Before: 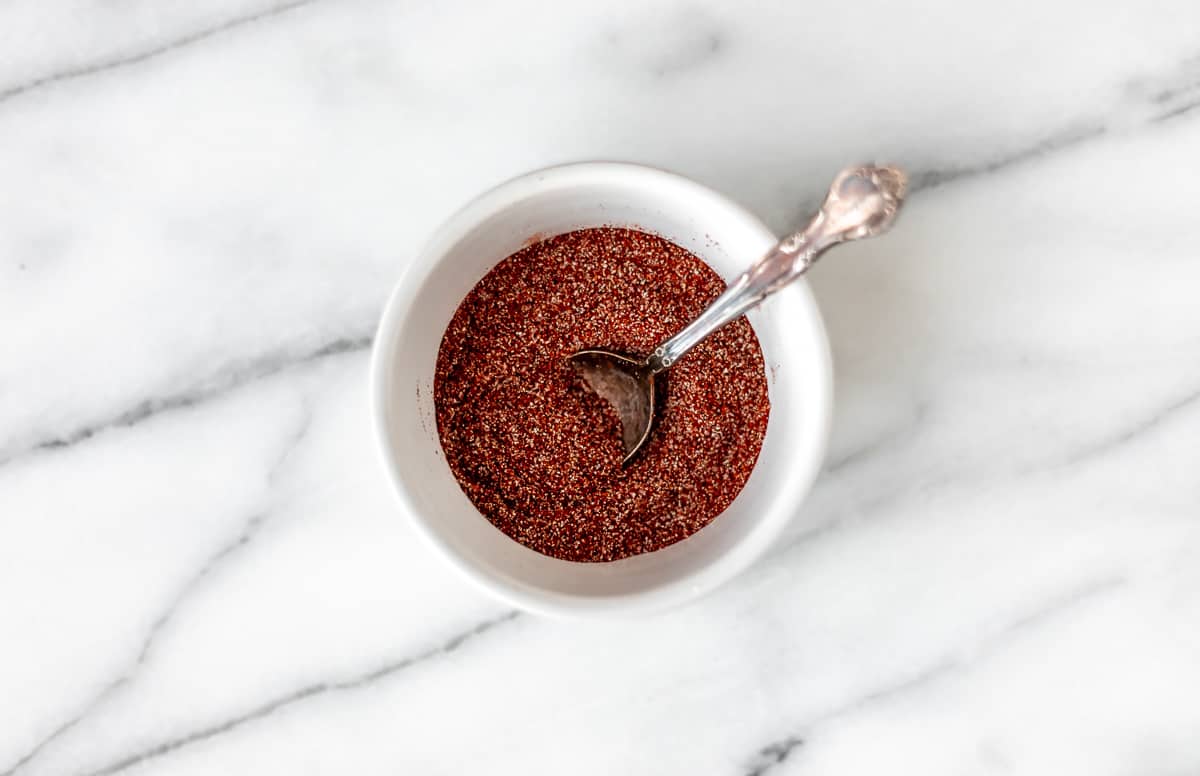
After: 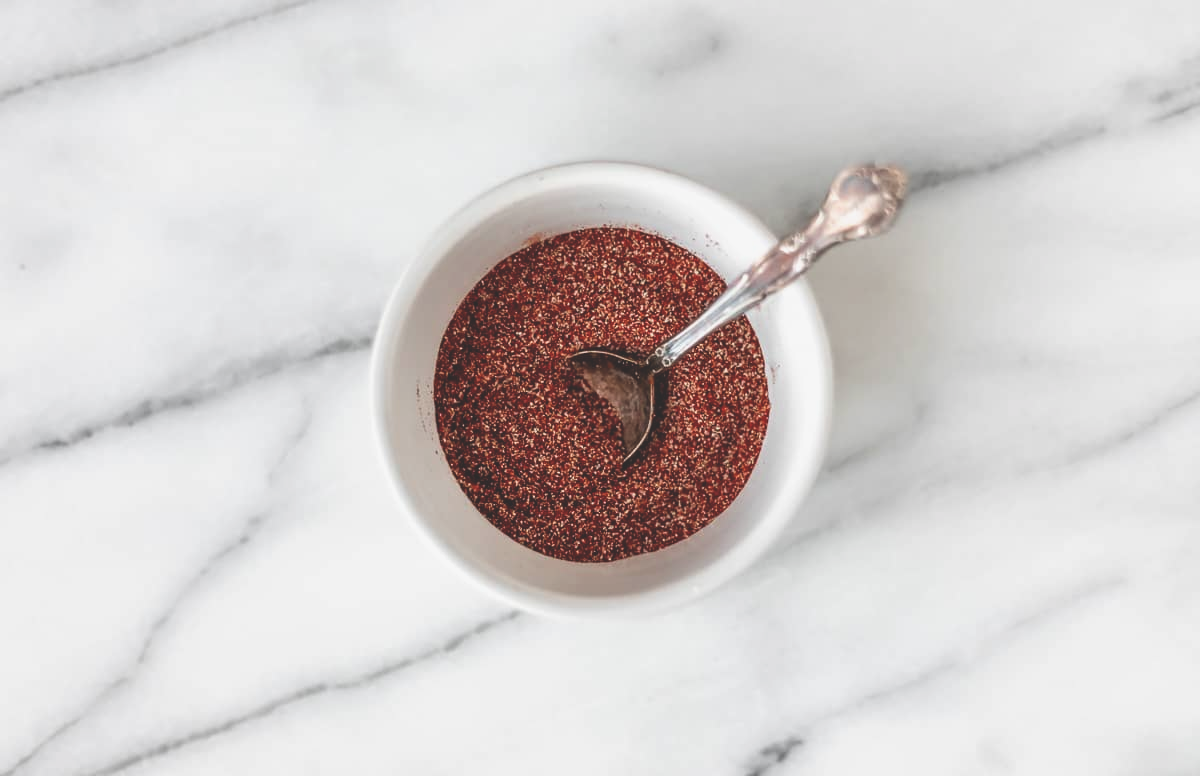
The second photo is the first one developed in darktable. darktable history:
exposure: black level correction -0.026, exposure -0.12 EV, compensate highlight preservation false
